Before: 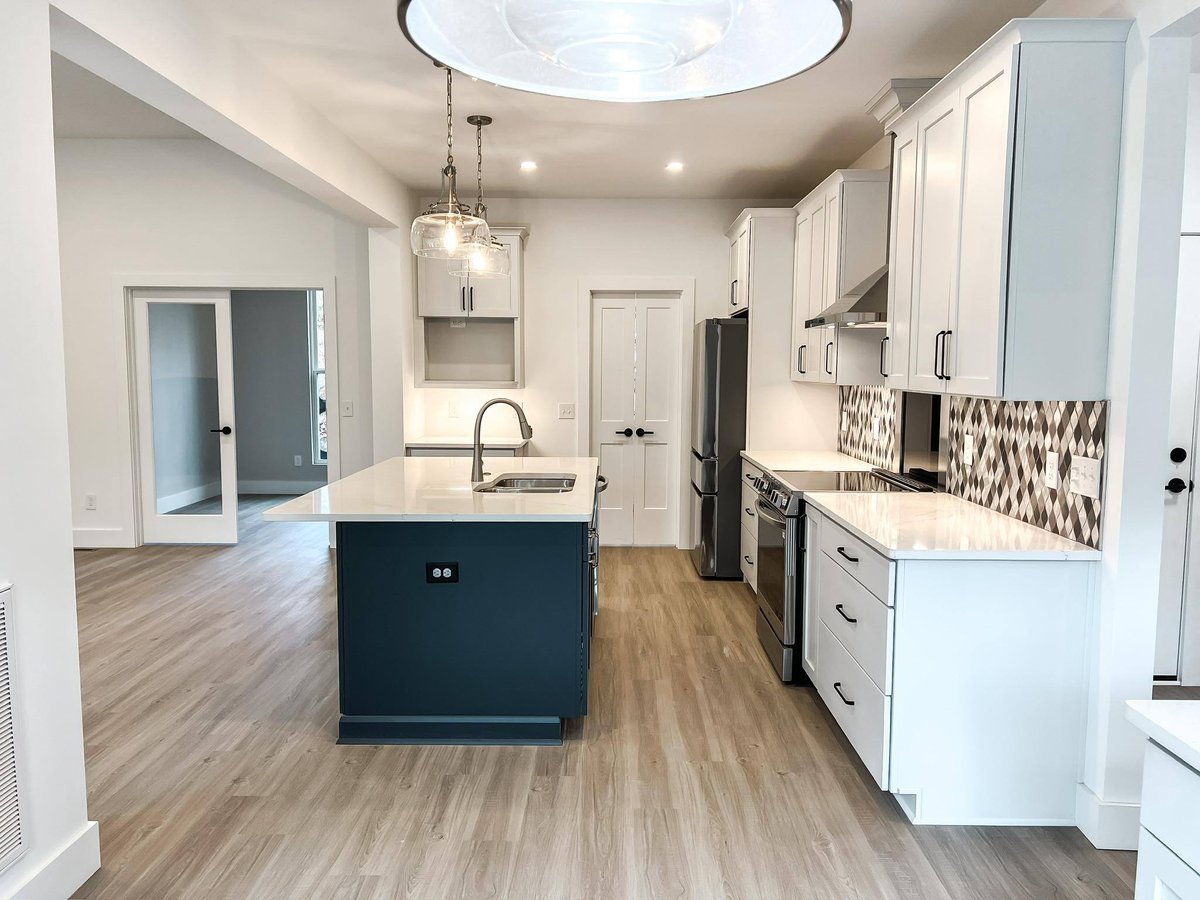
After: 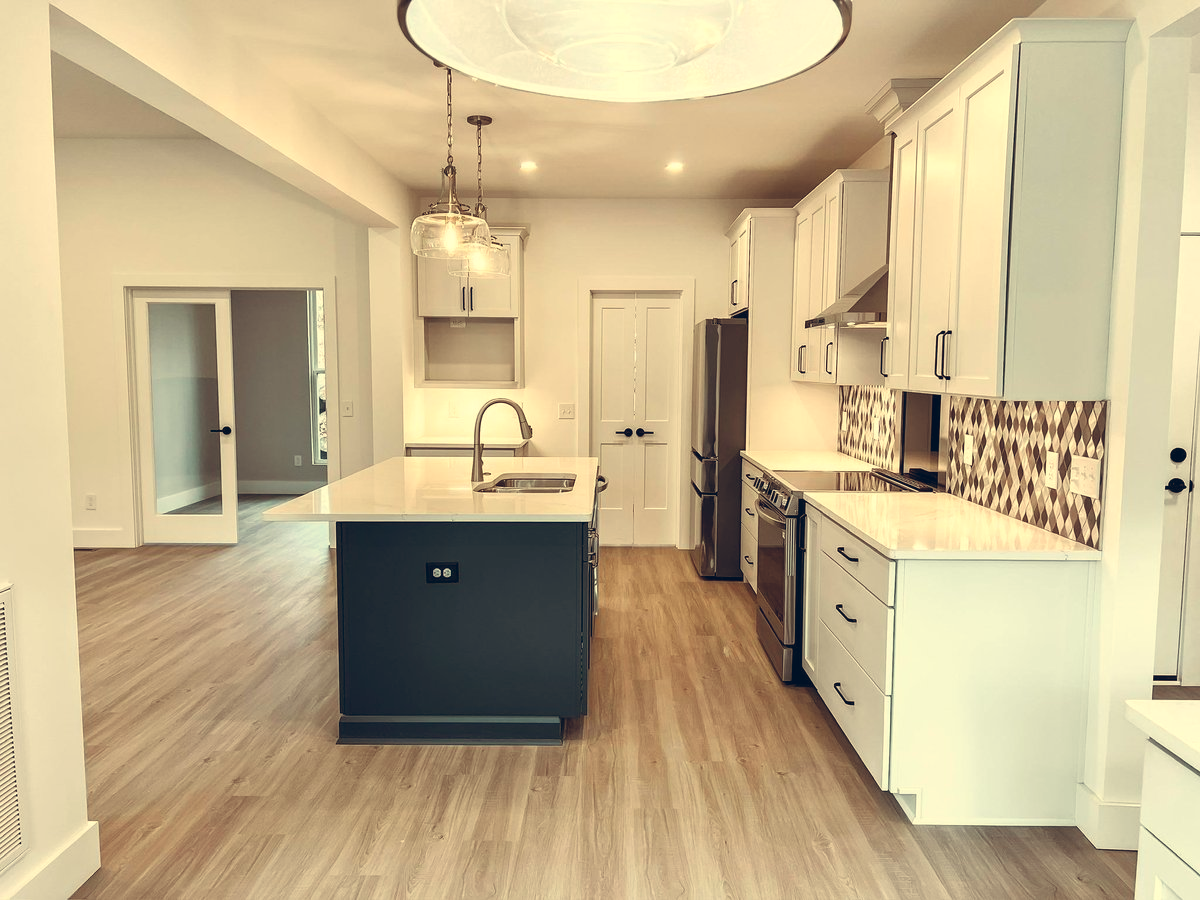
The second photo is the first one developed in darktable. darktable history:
white balance: red 1.08, blue 0.791
color balance rgb: shadows lift › chroma 9.92%, shadows lift › hue 45.12°, power › luminance 3.26%, power › hue 231.93°, global offset › luminance 0.4%, global offset › chroma 0.21%, global offset › hue 255.02°
